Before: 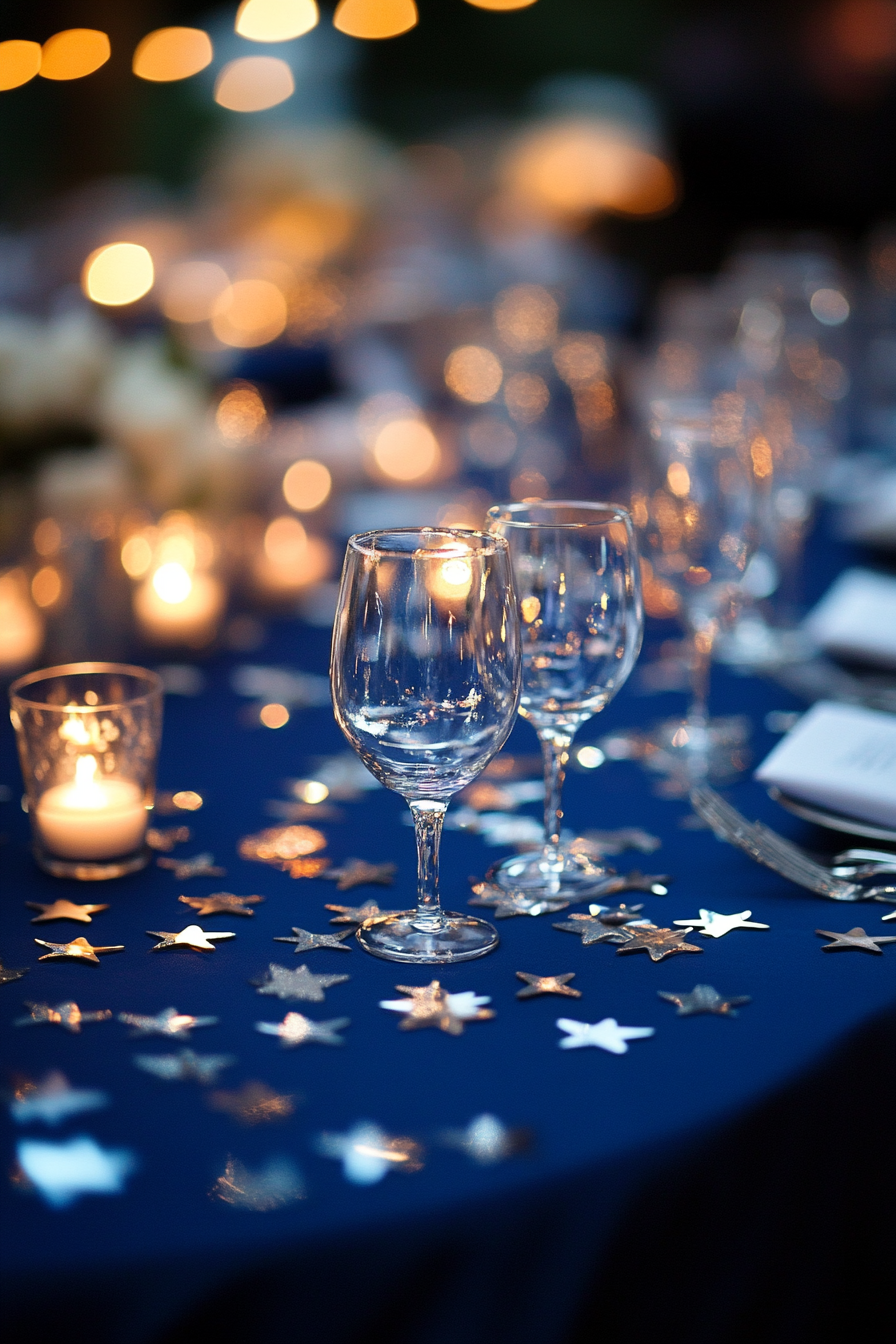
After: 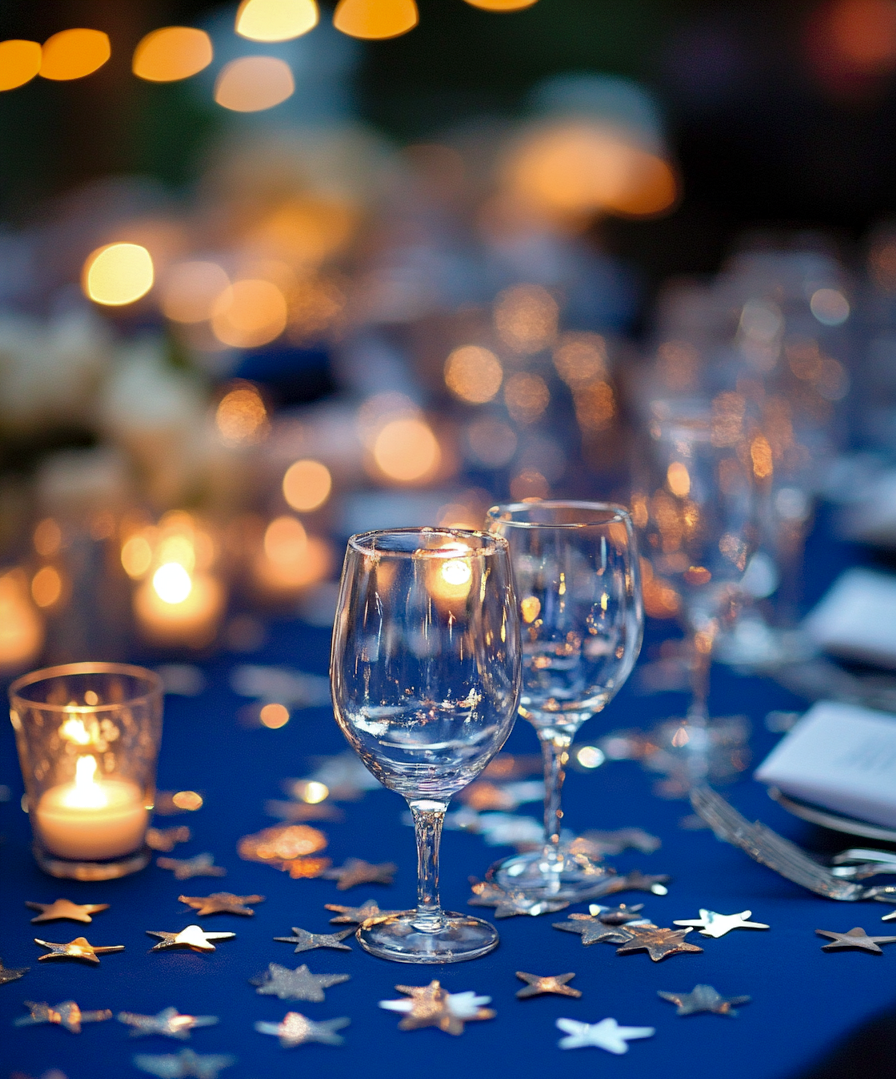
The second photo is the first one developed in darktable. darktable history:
crop: bottom 19.644%
haze removal: compatibility mode true, adaptive false
shadows and highlights: on, module defaults
